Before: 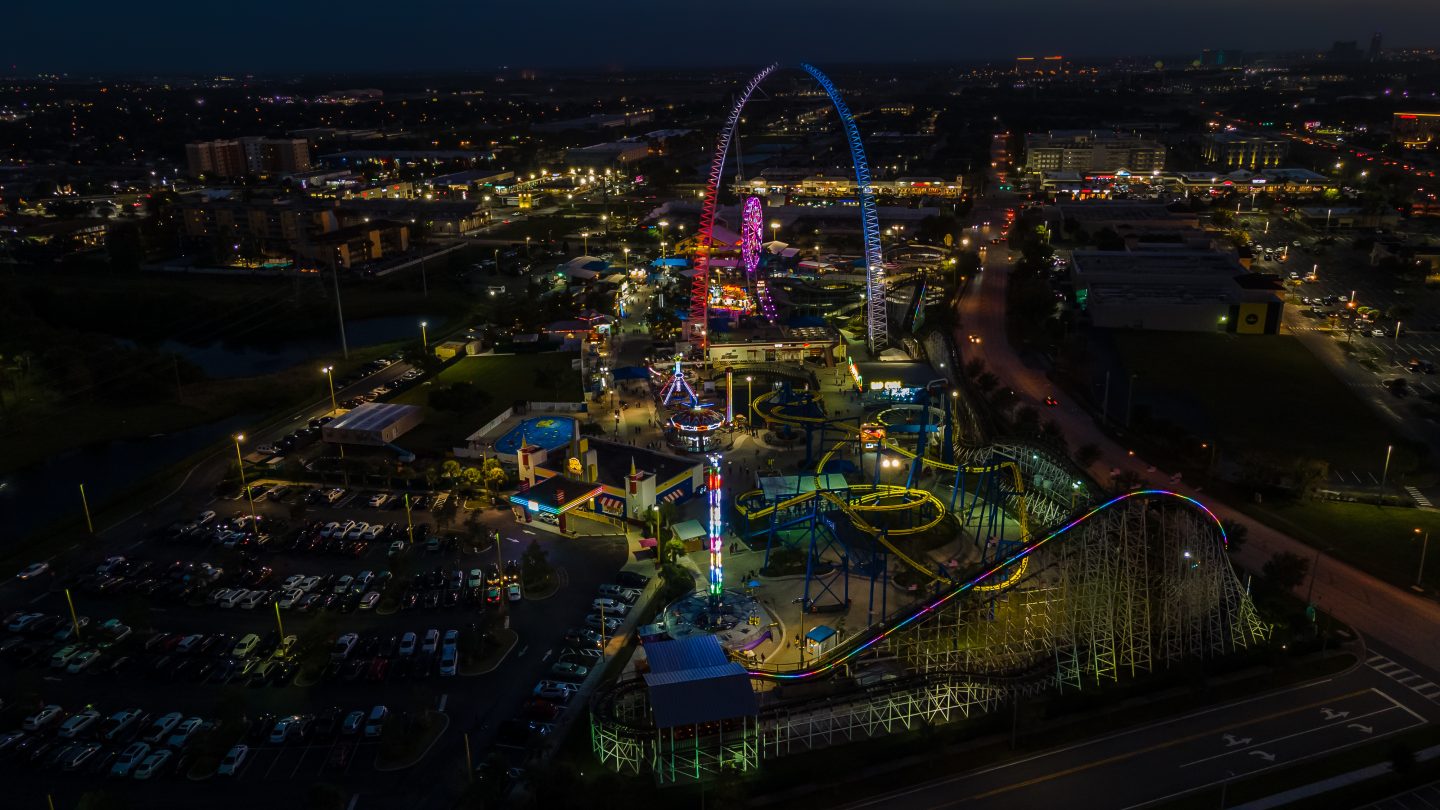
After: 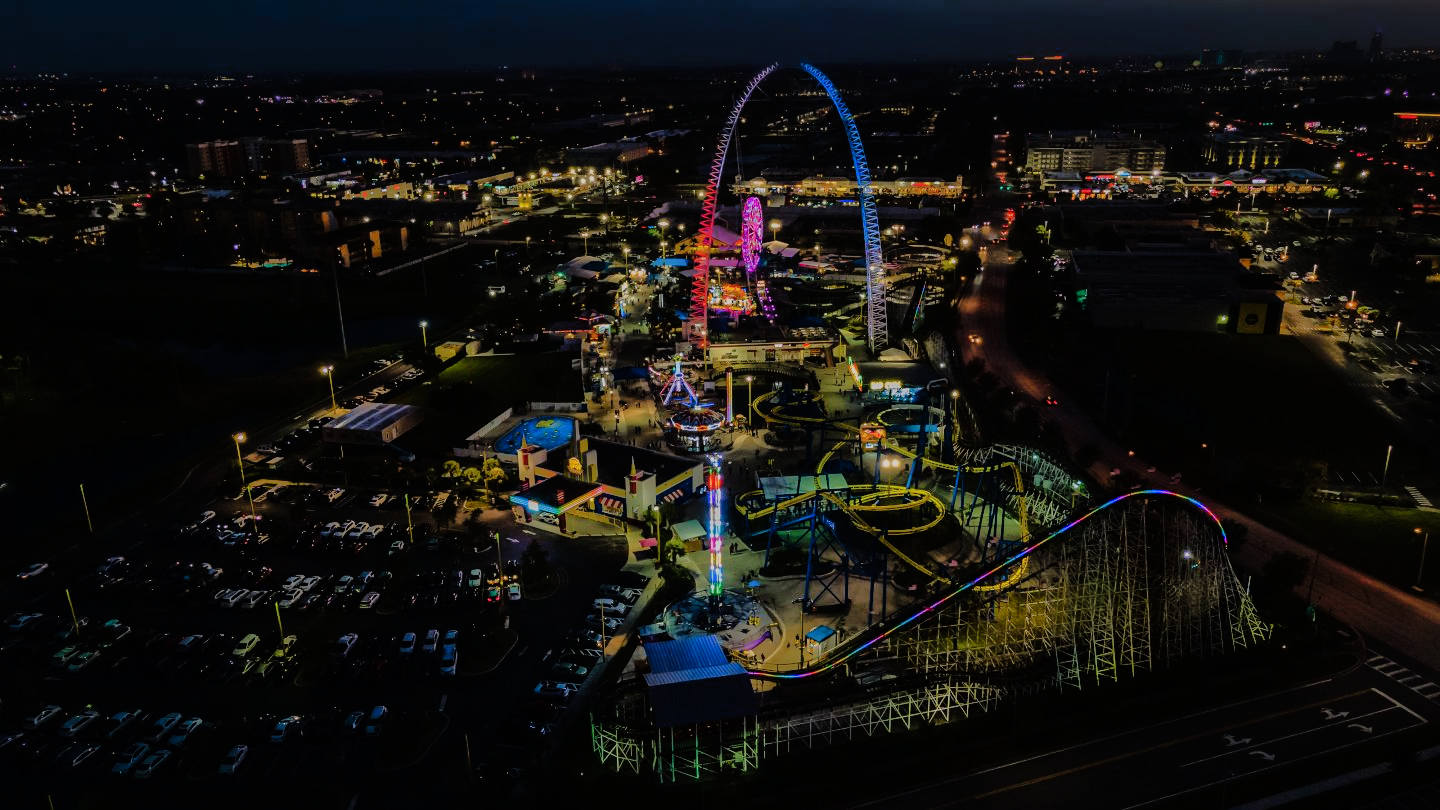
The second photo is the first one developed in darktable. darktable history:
filmic rgb: black relative exposure -11.88 EV, white relative exposure 5.43 EV, threshold 3 EV, hardness 4.49, latitude 50%, contrast 1.14, color science v5 (2021), contrast in shadows safe, contrast in highlights safe, enable highlight reconstruction true
shadows and highlights: on, module defaults
